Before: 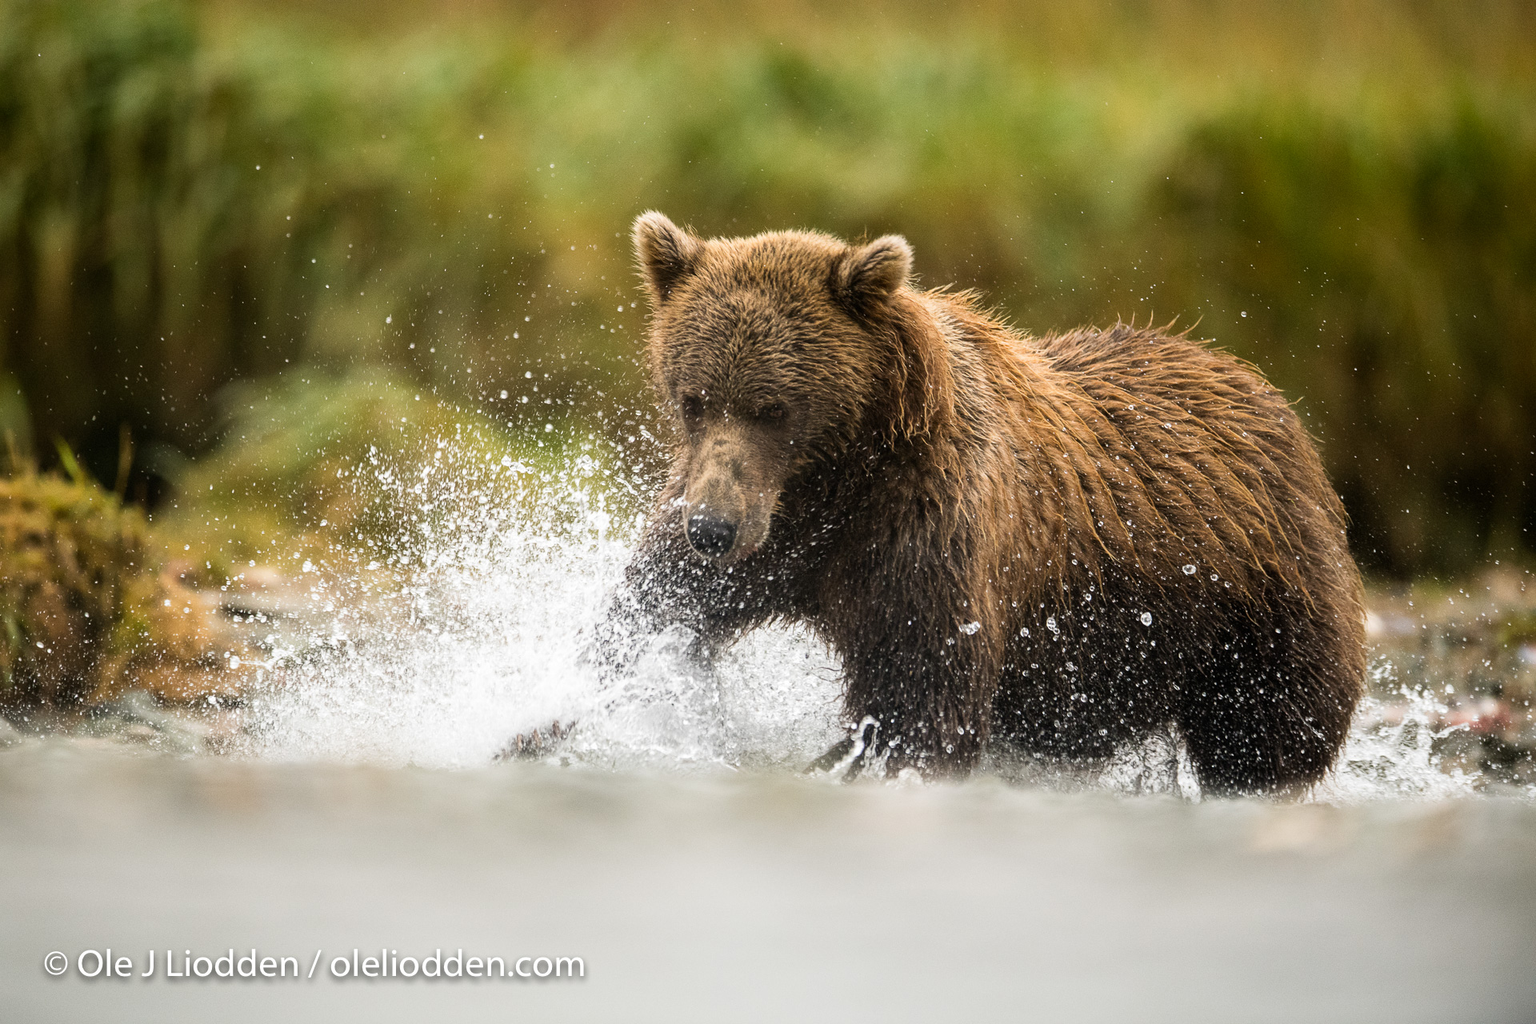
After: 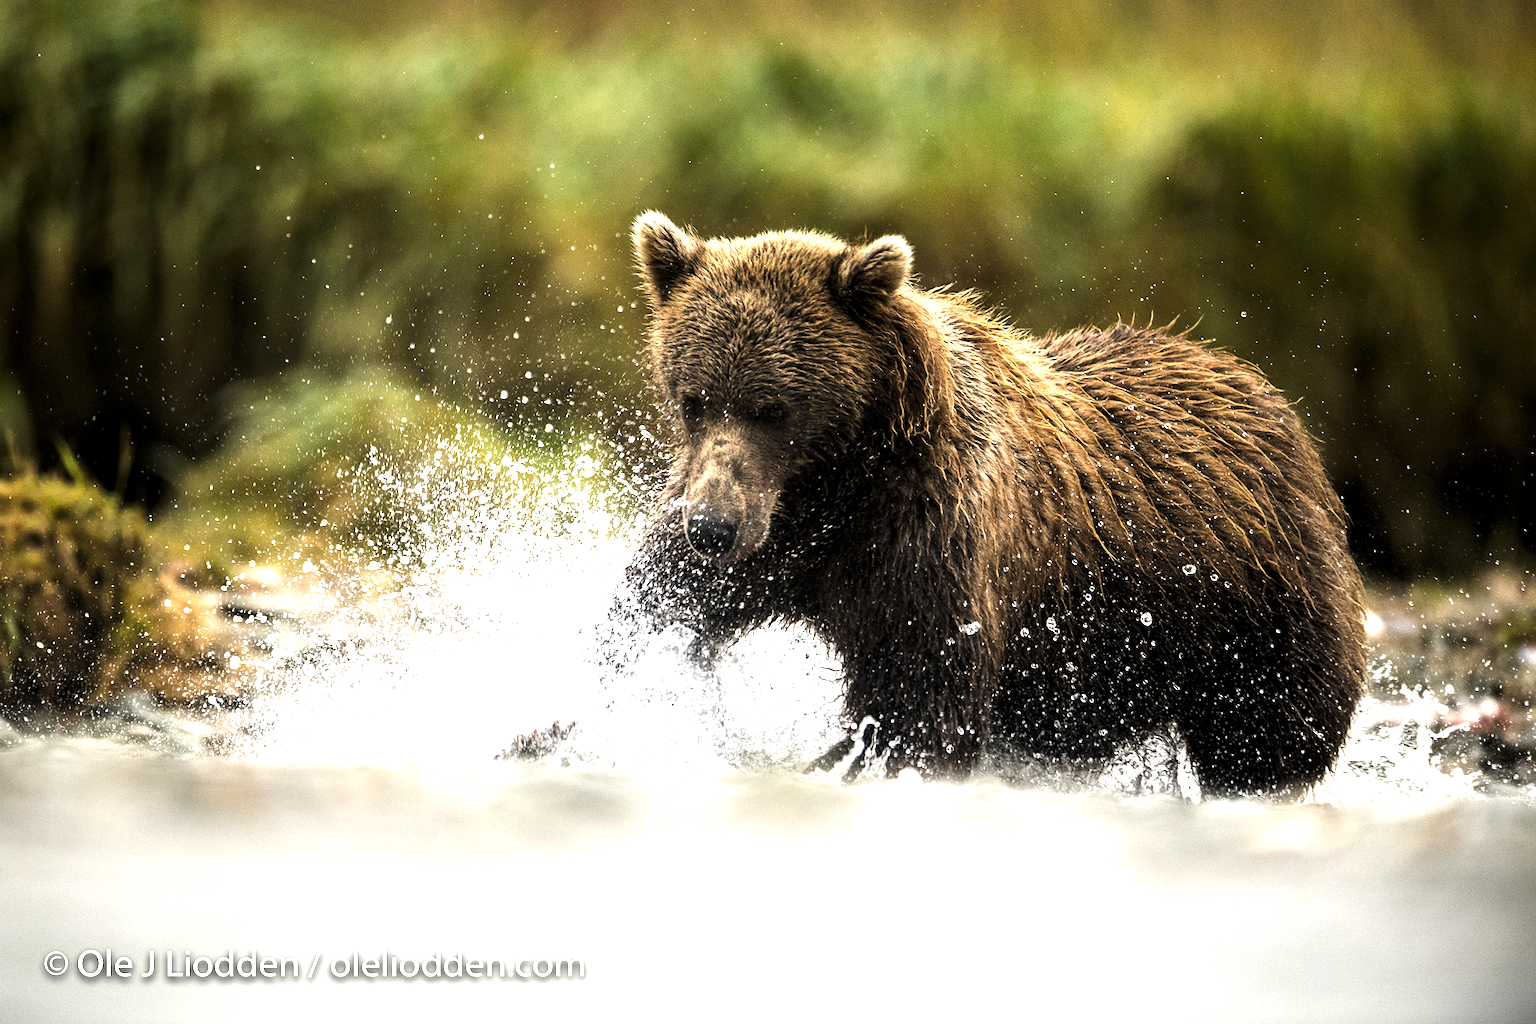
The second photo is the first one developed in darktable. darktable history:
levels: levels [0.044, 0.475, 0.791]
color zones: curves: ch1 [(0.239, 0.552) (0.75, 0.5)]; ch2 [(0.25, 0.462) (0.749, 0.457)], mix -123.51%
